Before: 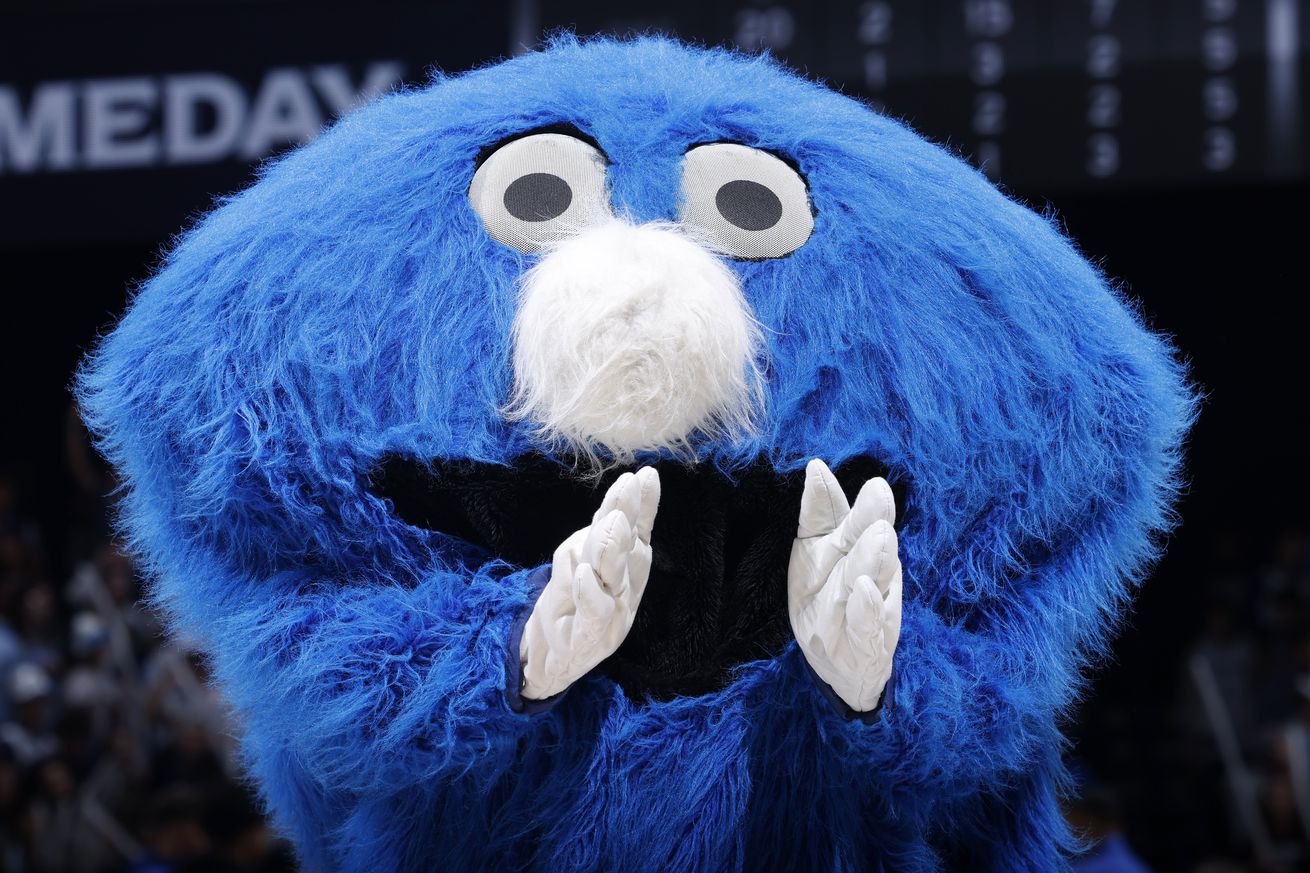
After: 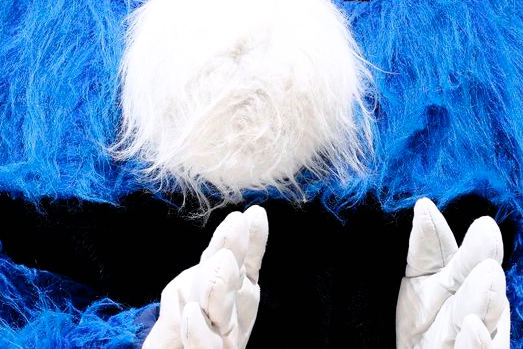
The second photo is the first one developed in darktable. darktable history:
levels: levels [0, 0.478, 1]
filmic rgb: white relative exposure 2.34 EV, hardness 6.59
crop: left 30%, top 30%, right 30%, bottom 30%
